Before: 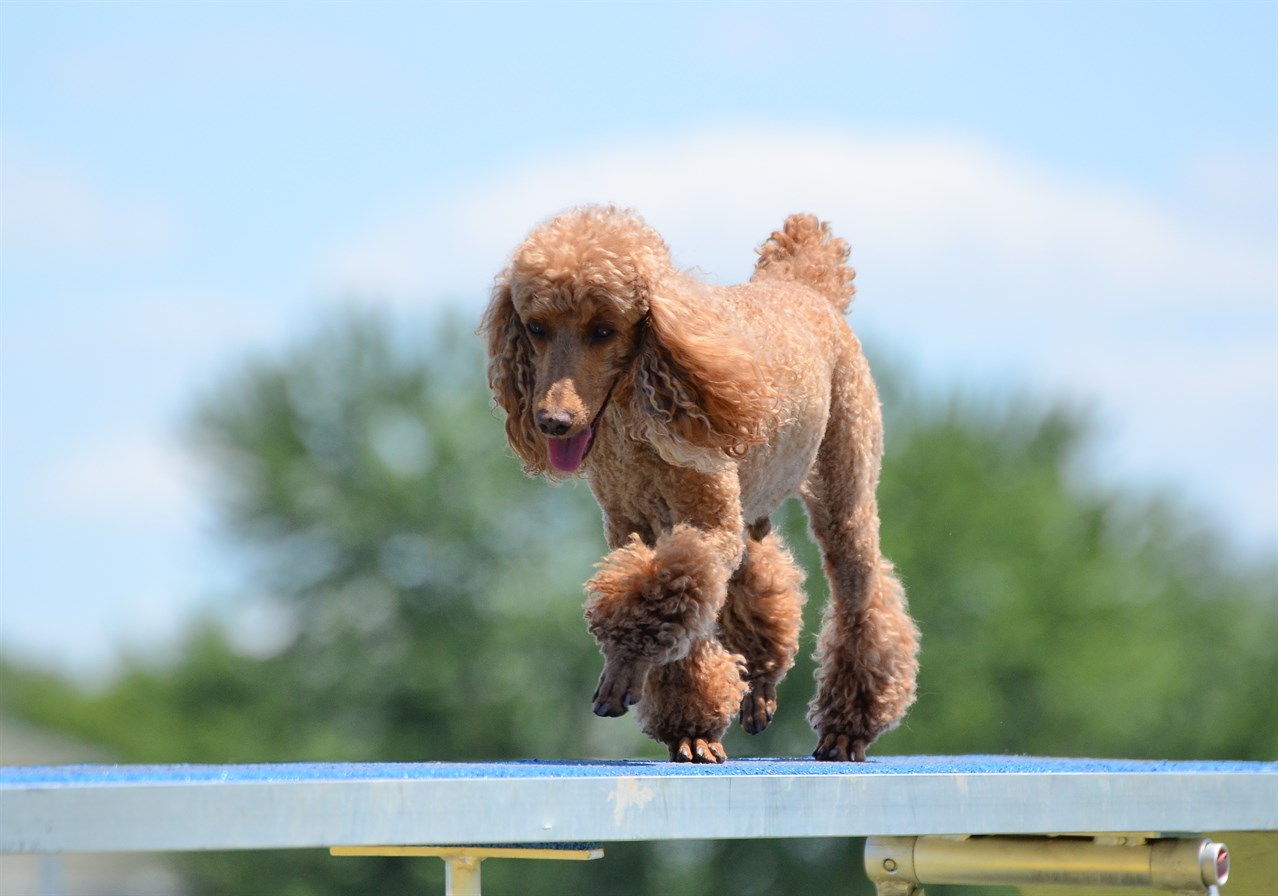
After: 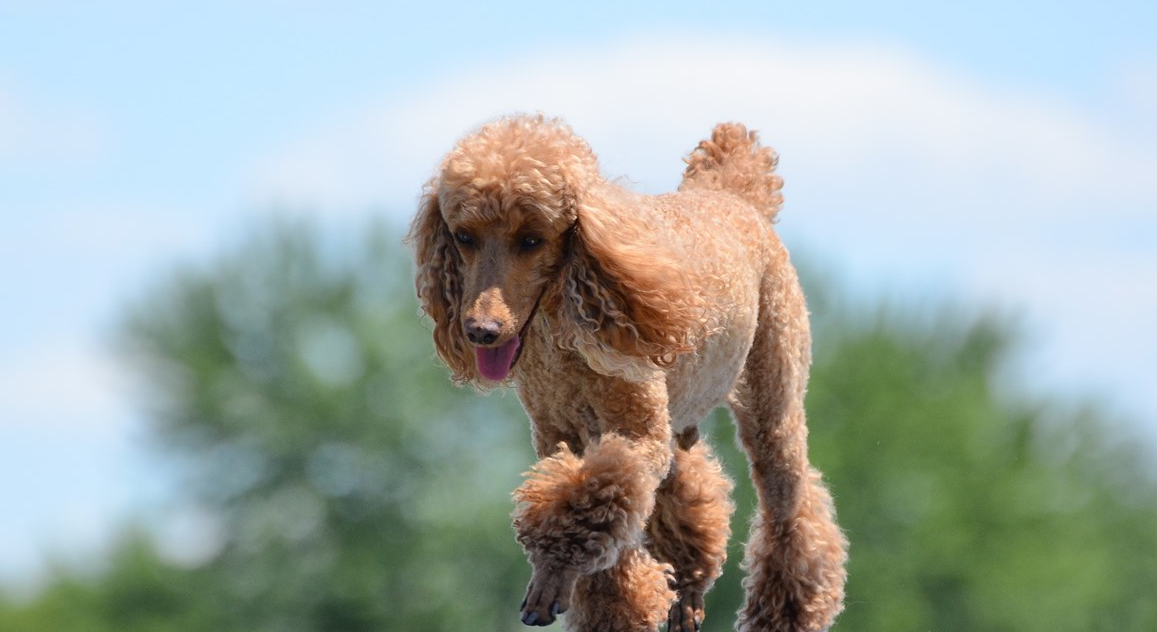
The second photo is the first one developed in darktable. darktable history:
crop: left 5.635%, top 10.195%, right 3.824%, bottom 19.249%
